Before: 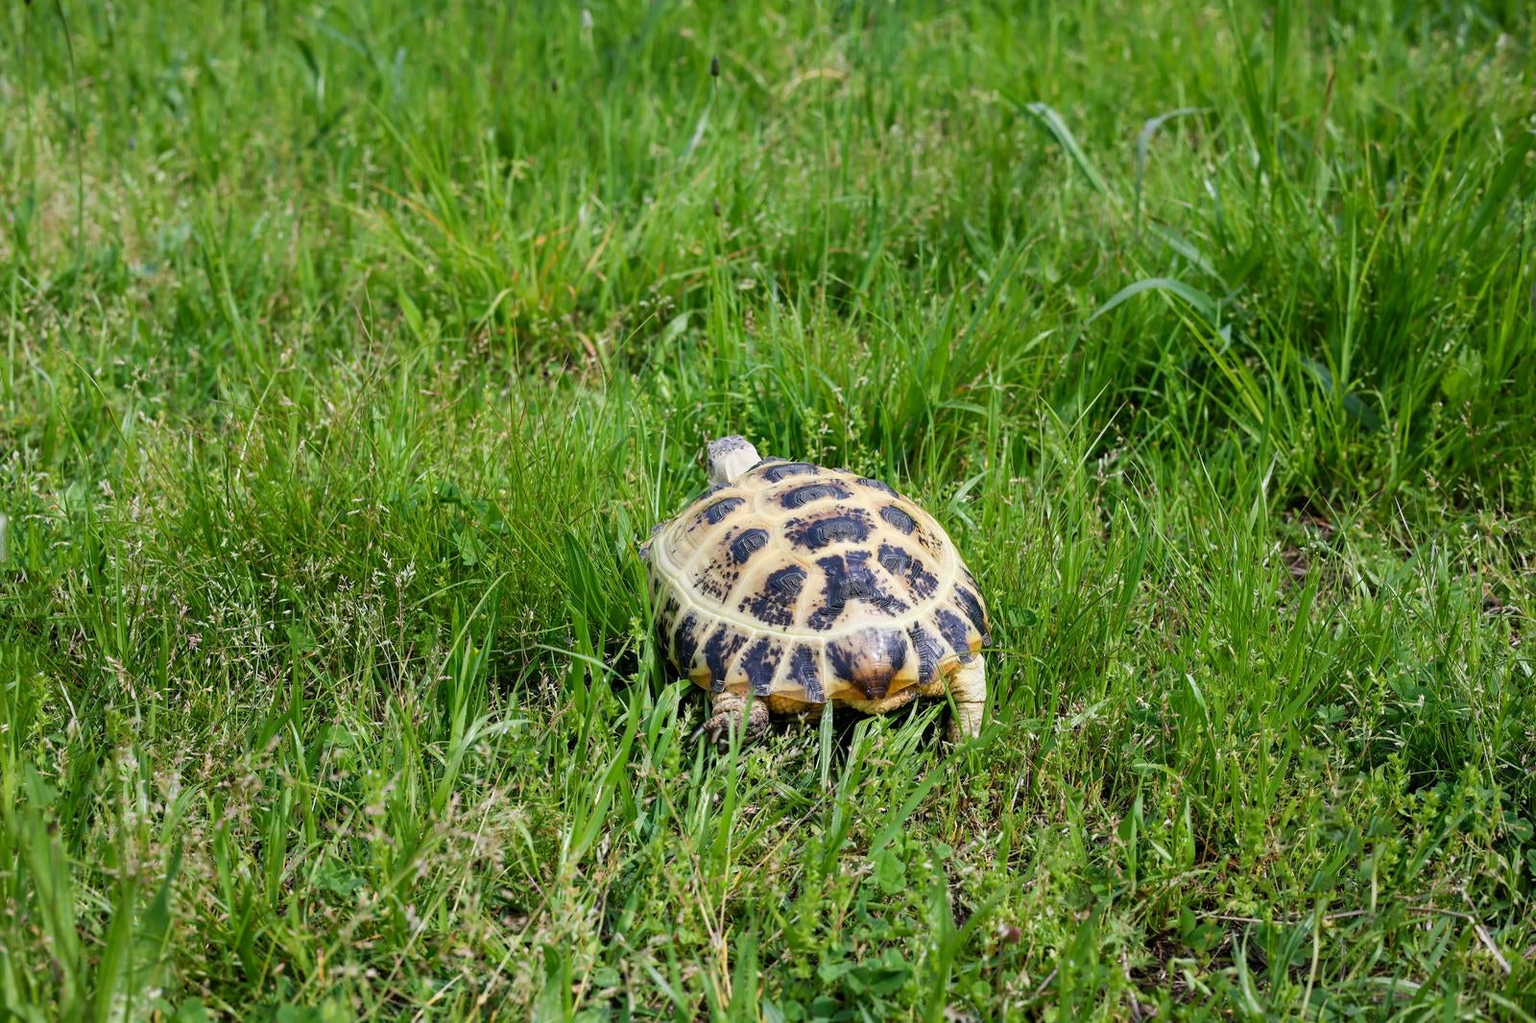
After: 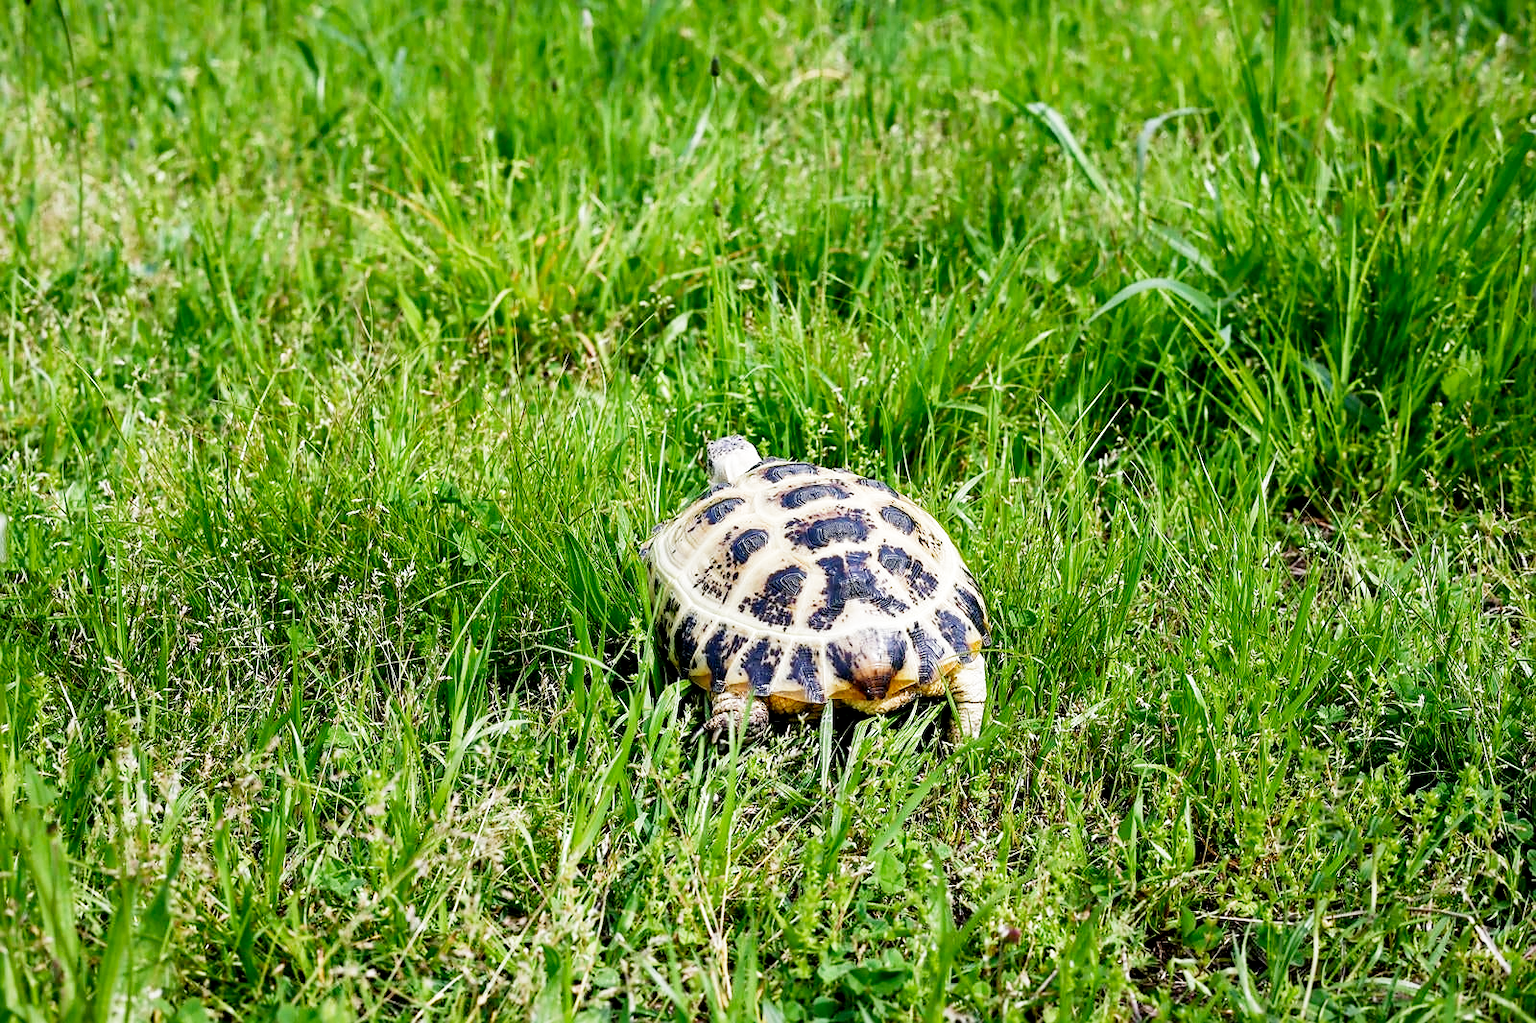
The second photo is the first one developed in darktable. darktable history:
filmic rgb: middle gray luminance 12.74%, black relative exposure -10.13 EV, white relative exposure 3.47 EV, threshold 6 EV, target black luminance 0%, hardness 5.74, latitude 44.69%, contrast 1.221, highlights saturation mix 5%, shadows ↔ highlights balance 26.78%, add noise in highlights 0, preserve chrominance no, color science v3 (2019), use custom middle-gray values true, iterations of high-quality reconstruction 0, contrast in highlights soft, enable highlight reconstruction true
sharpen: radius 0.969, amount 0.604
local contrast: mode bilateral grid, contrast 20, coarseness 50, detail 132%, midtone range 0.2
